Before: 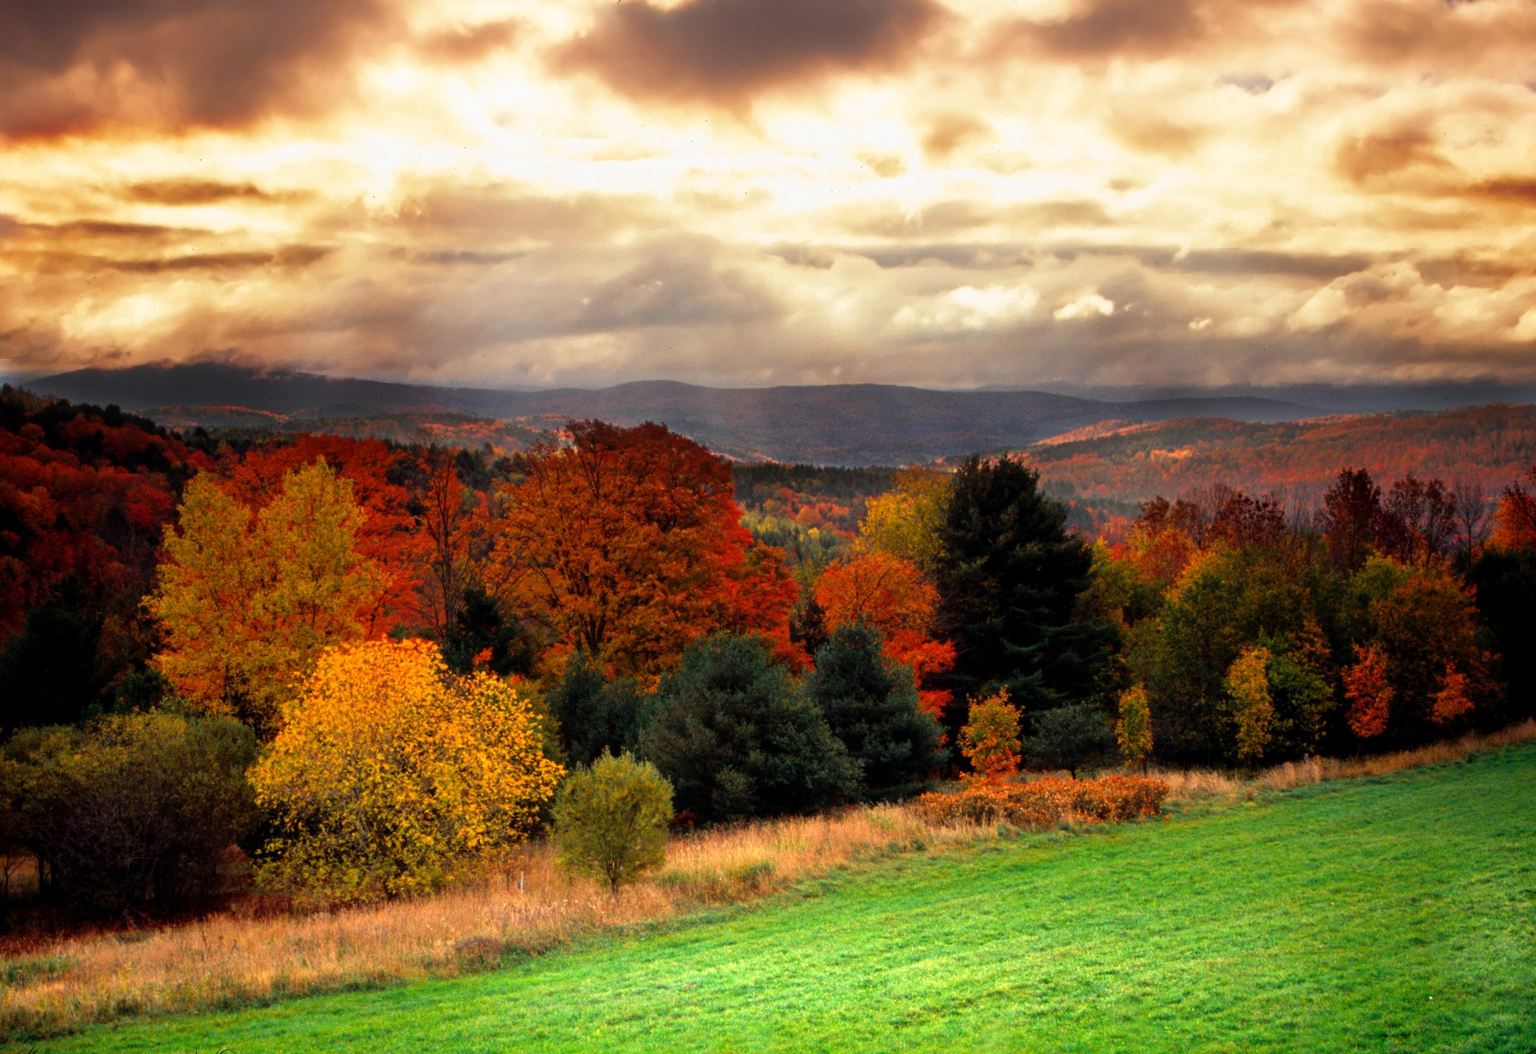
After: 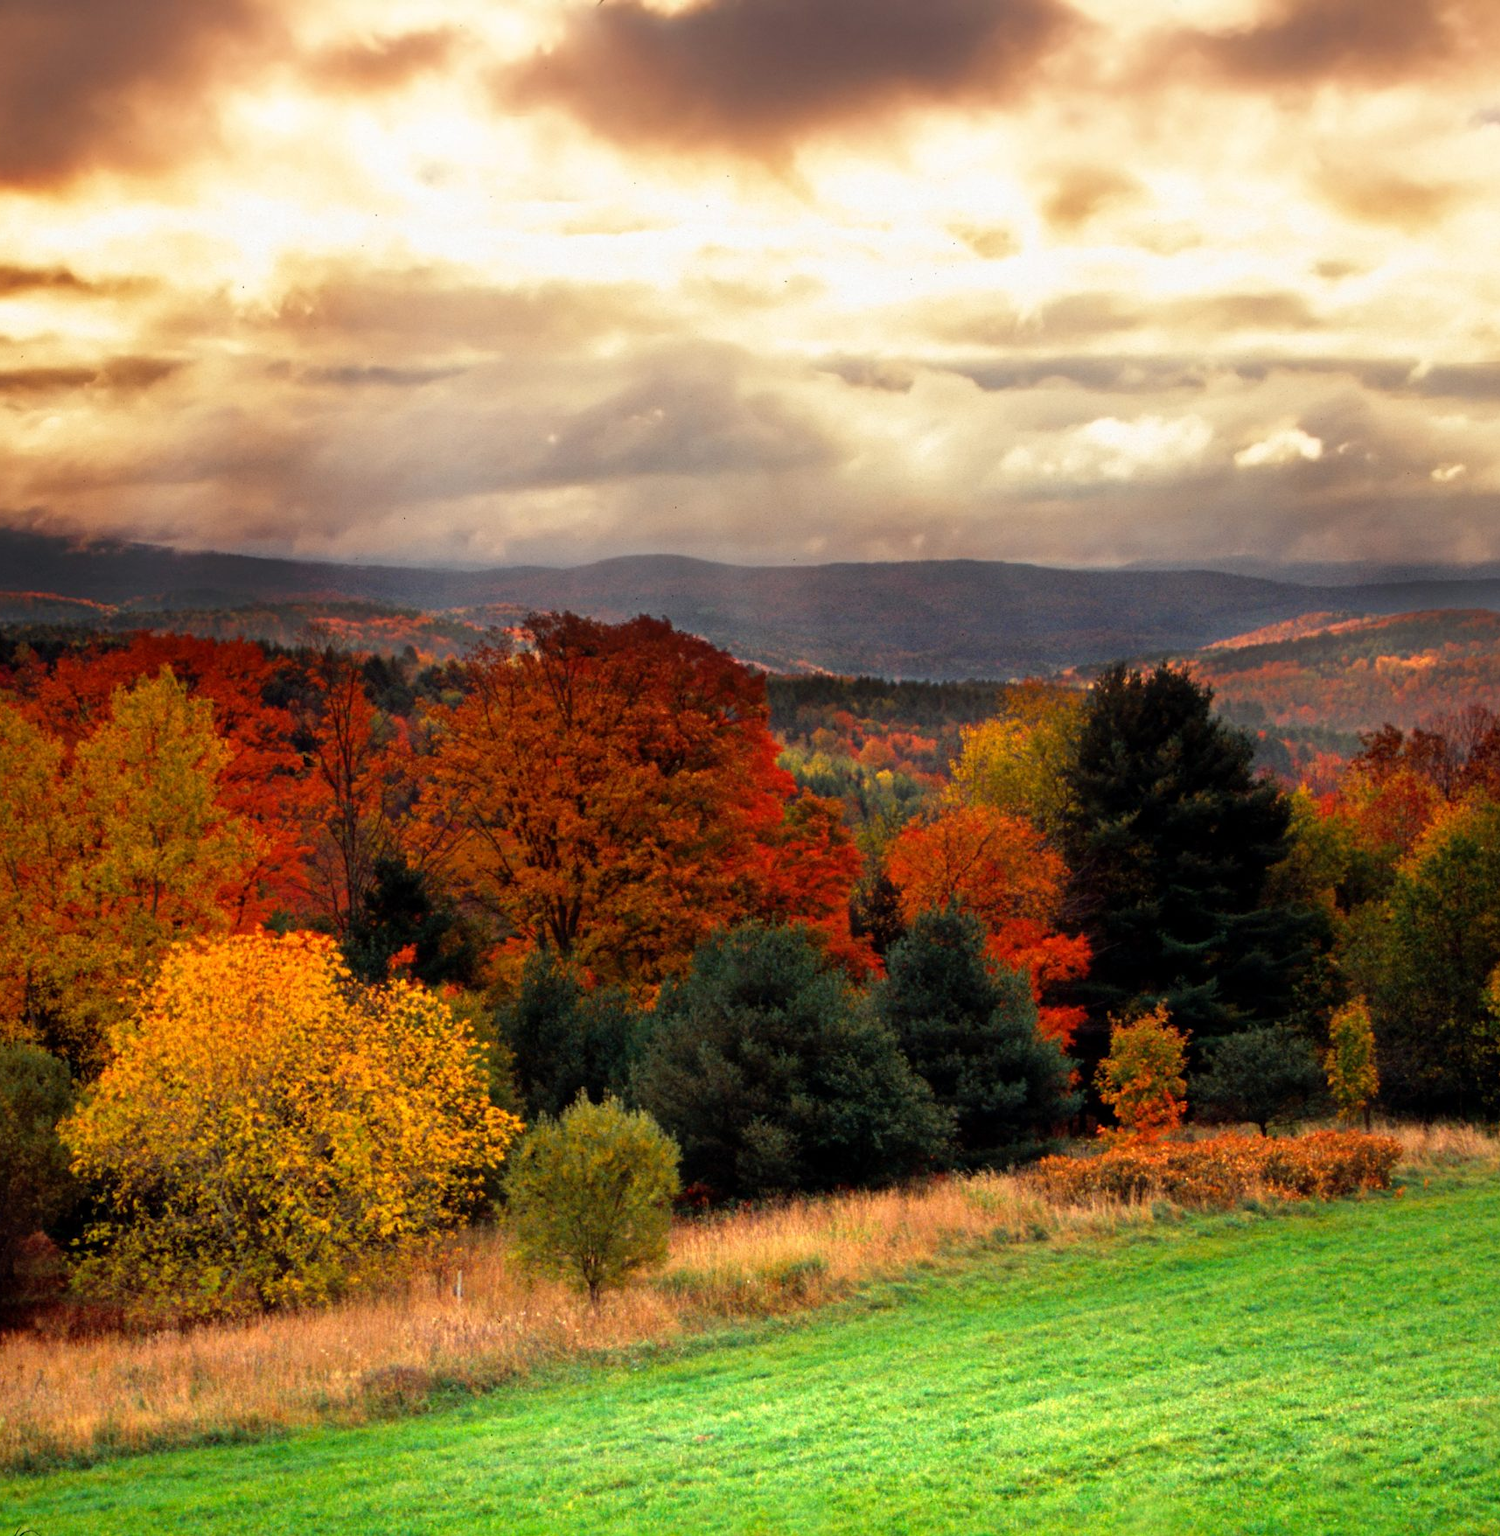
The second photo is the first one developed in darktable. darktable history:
crop and rotate: left 13.514%, right 19.462%
